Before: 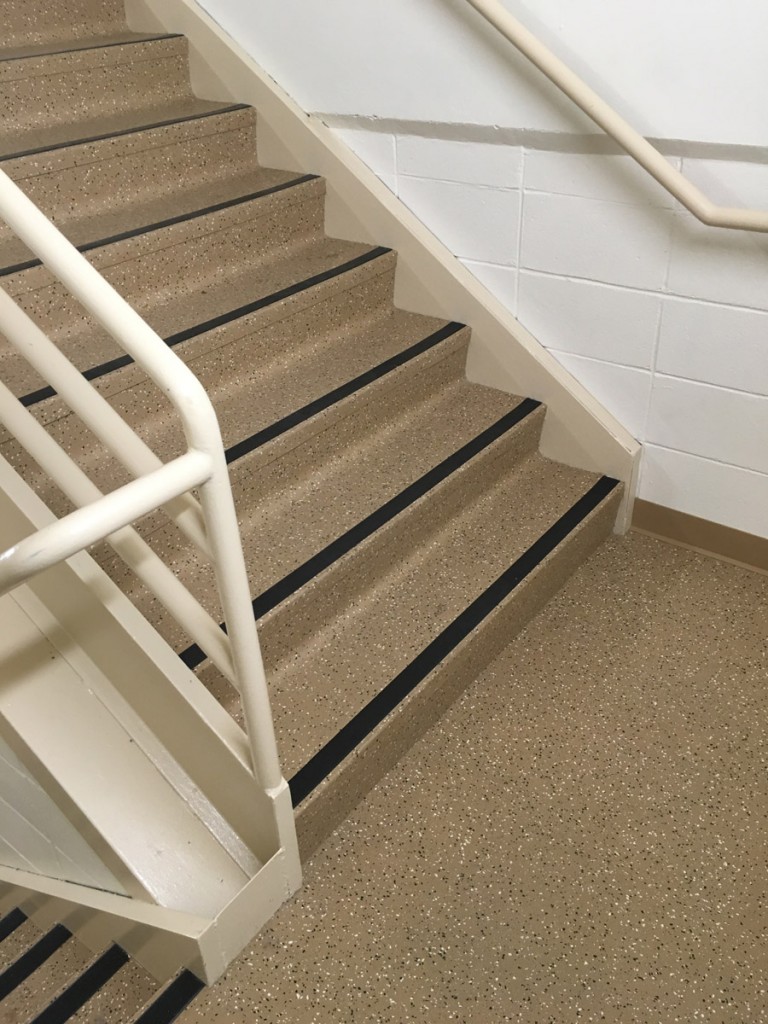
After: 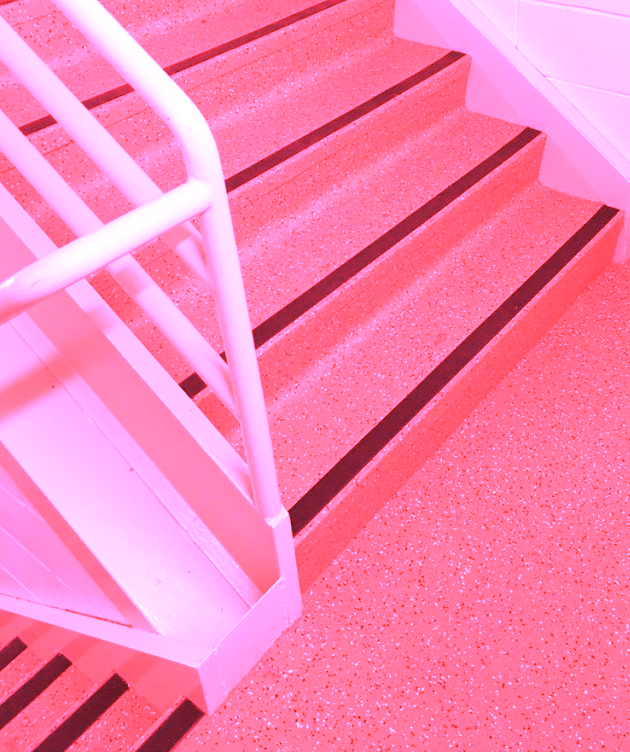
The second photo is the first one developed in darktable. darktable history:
white balance: red 4.26, blue 1.802
haze removal: compatibility mode true, adaptive false
crop: top 26.531%, right 17.959%
